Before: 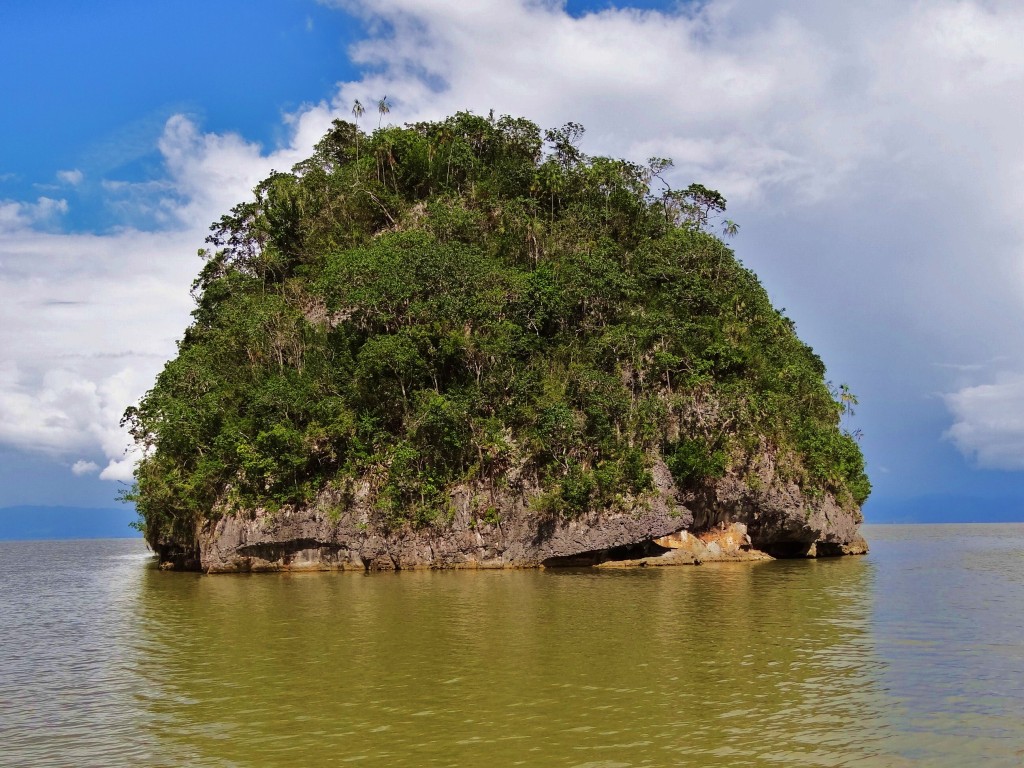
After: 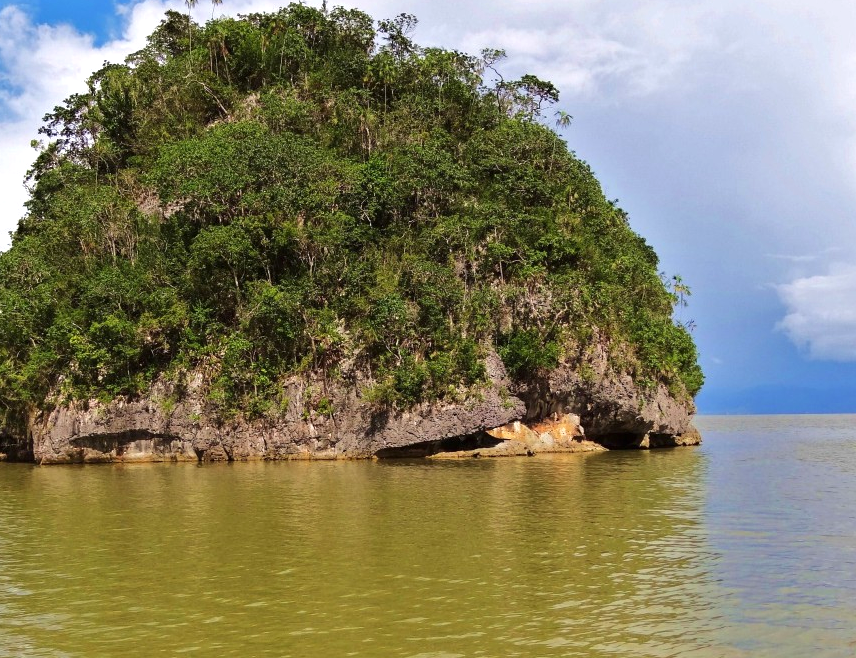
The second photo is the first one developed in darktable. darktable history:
exposure: exposure 0.443 EV, compensate highlight preservation false
crop: left 16.341%, top 14.299%
